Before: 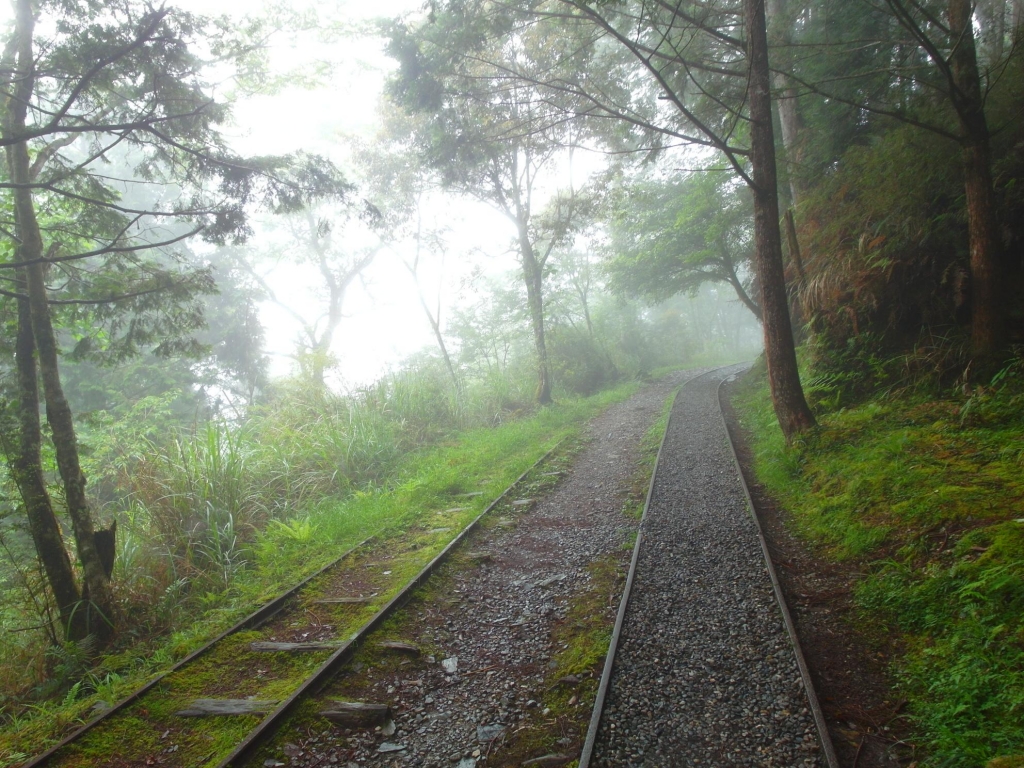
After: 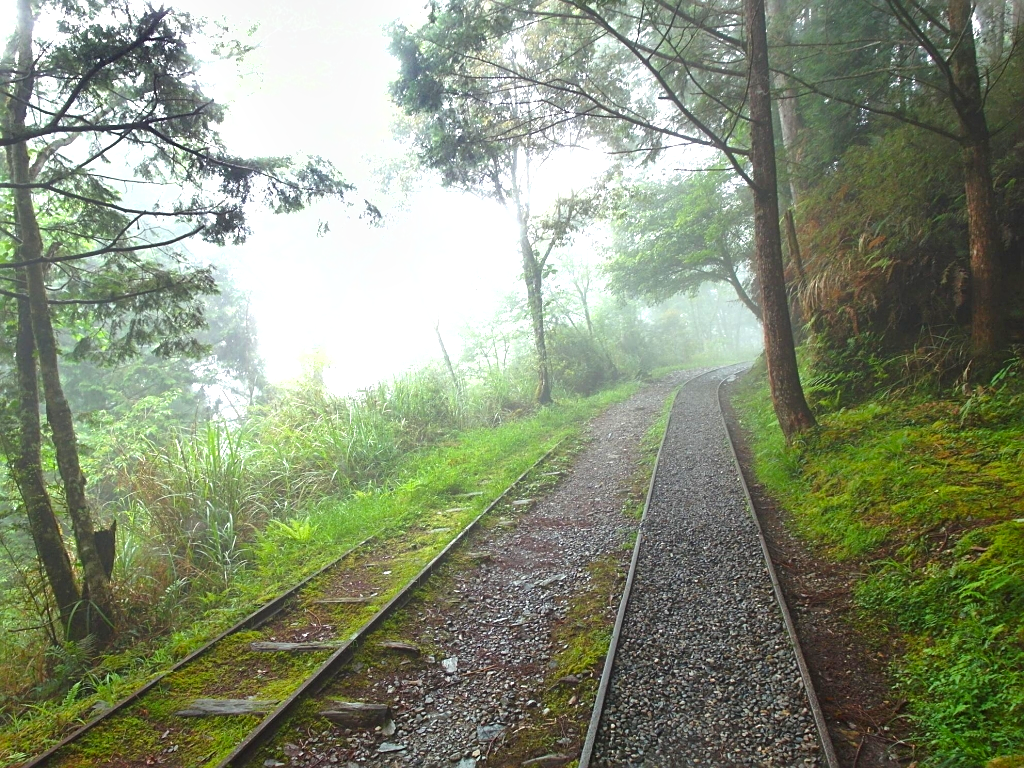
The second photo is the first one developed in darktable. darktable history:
shadows and highlights: soften with gaussian
color balance rgb: perceptual saturation grading › global saturation 0.299%, global vibrance 22.7%
sharpen: on, module defaults
exposure: exposure 0.642 EV, compensate highlight preservation false
